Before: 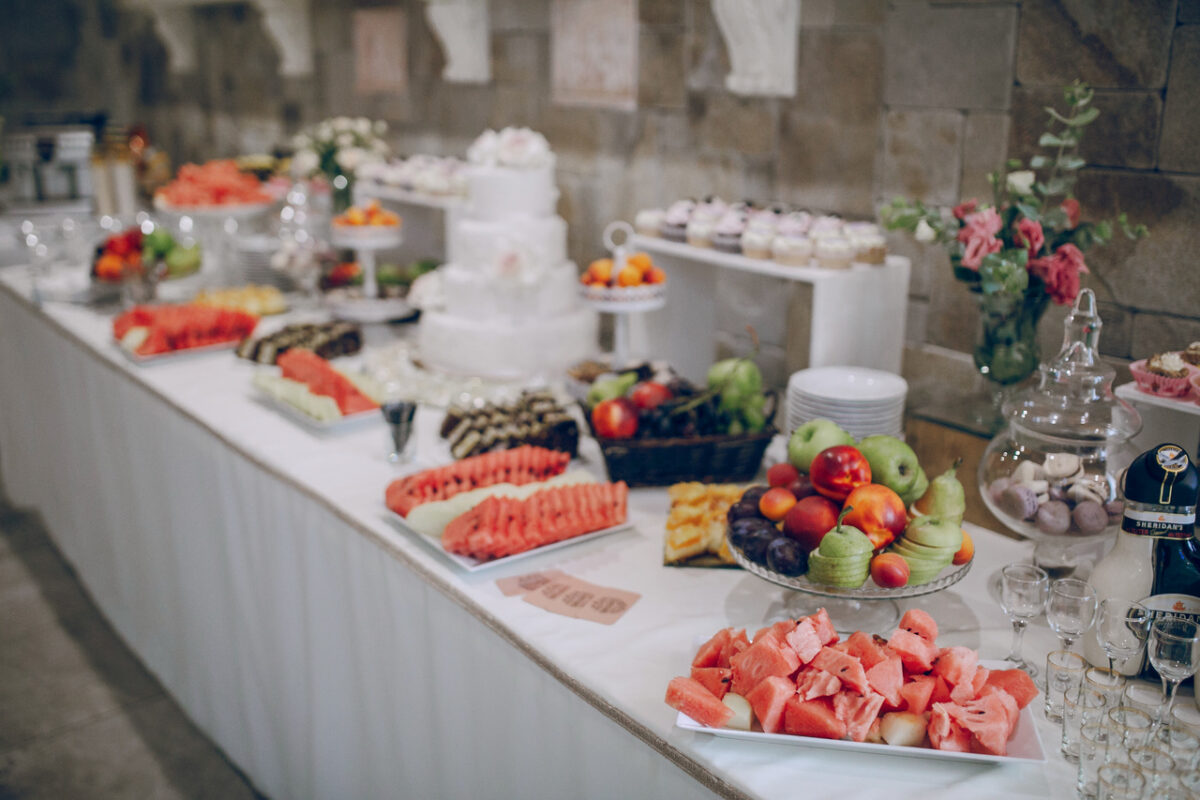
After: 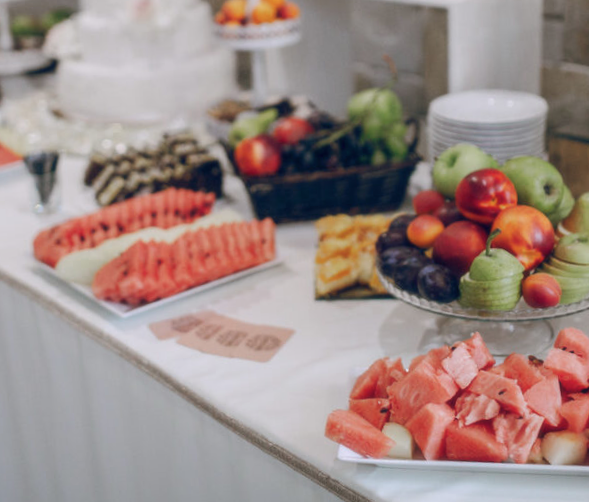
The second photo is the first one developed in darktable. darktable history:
rotate and perspective: rotation -3.52°, crop left 0.036, crop right 0.964, crop top 0.081, crop bottom 0.919
crop and rotate: left 29.237%, top 31.152%, right 19.807%
soften: size 10%, saturation 50%, brightness 0.2 EV, mix 10%
